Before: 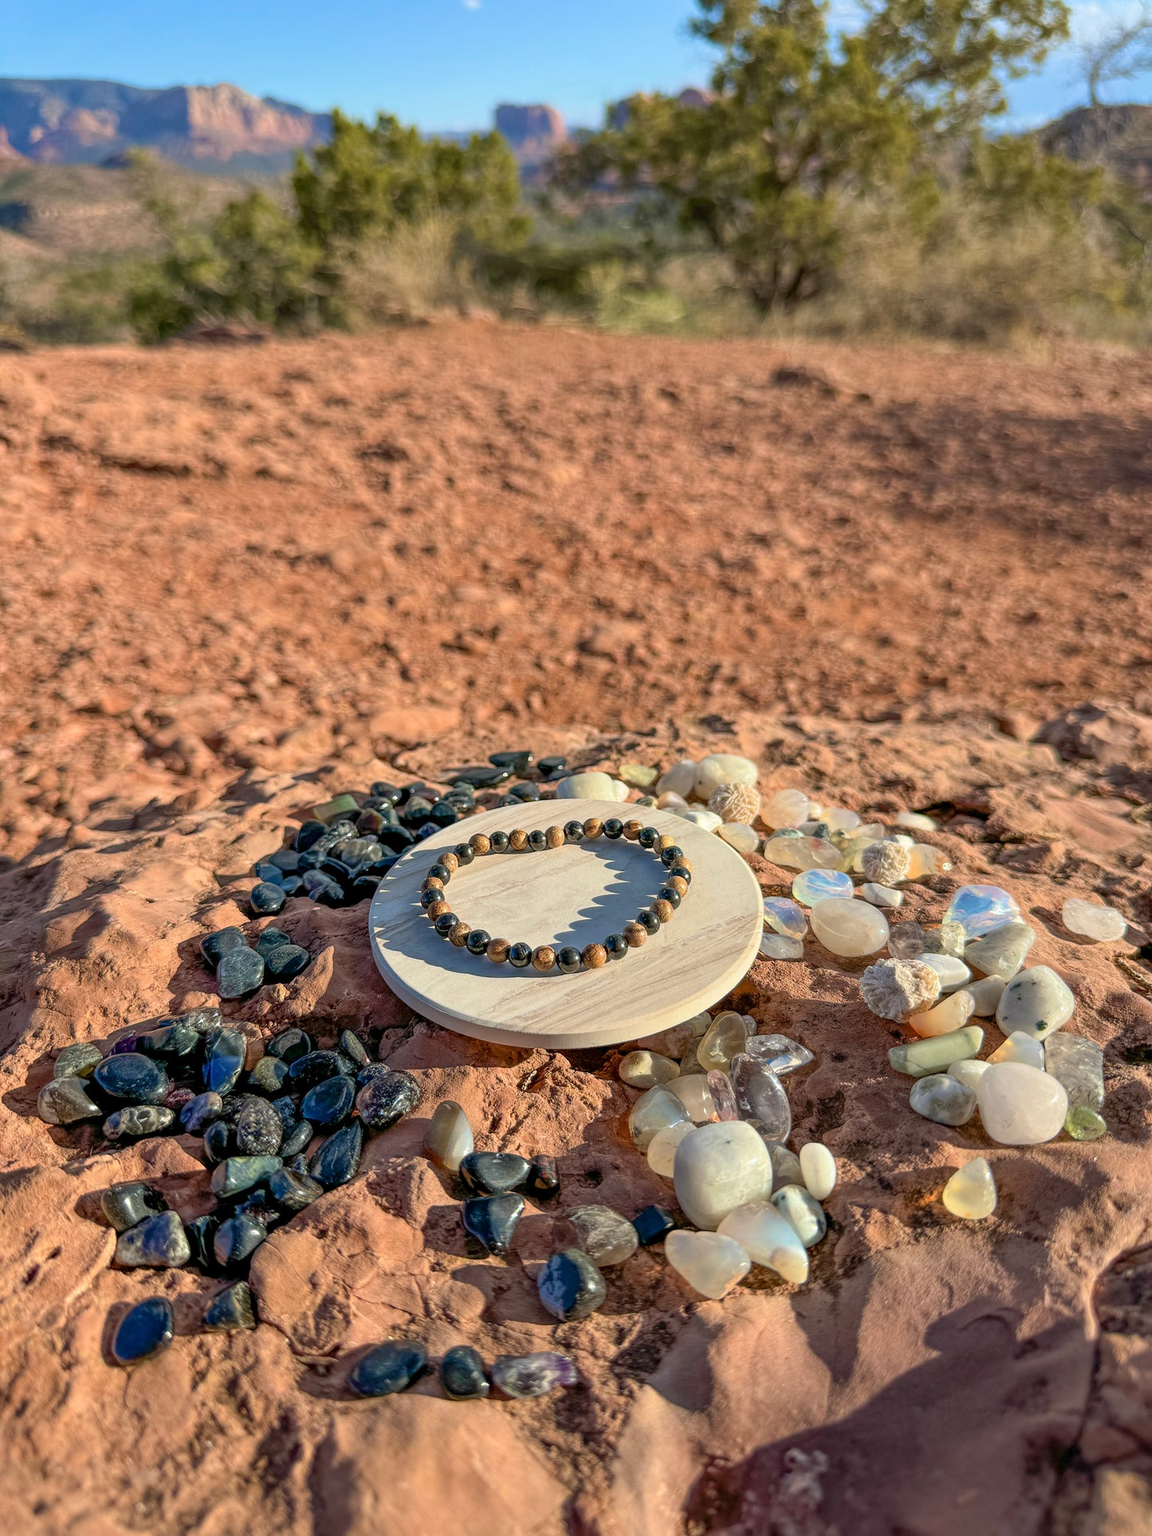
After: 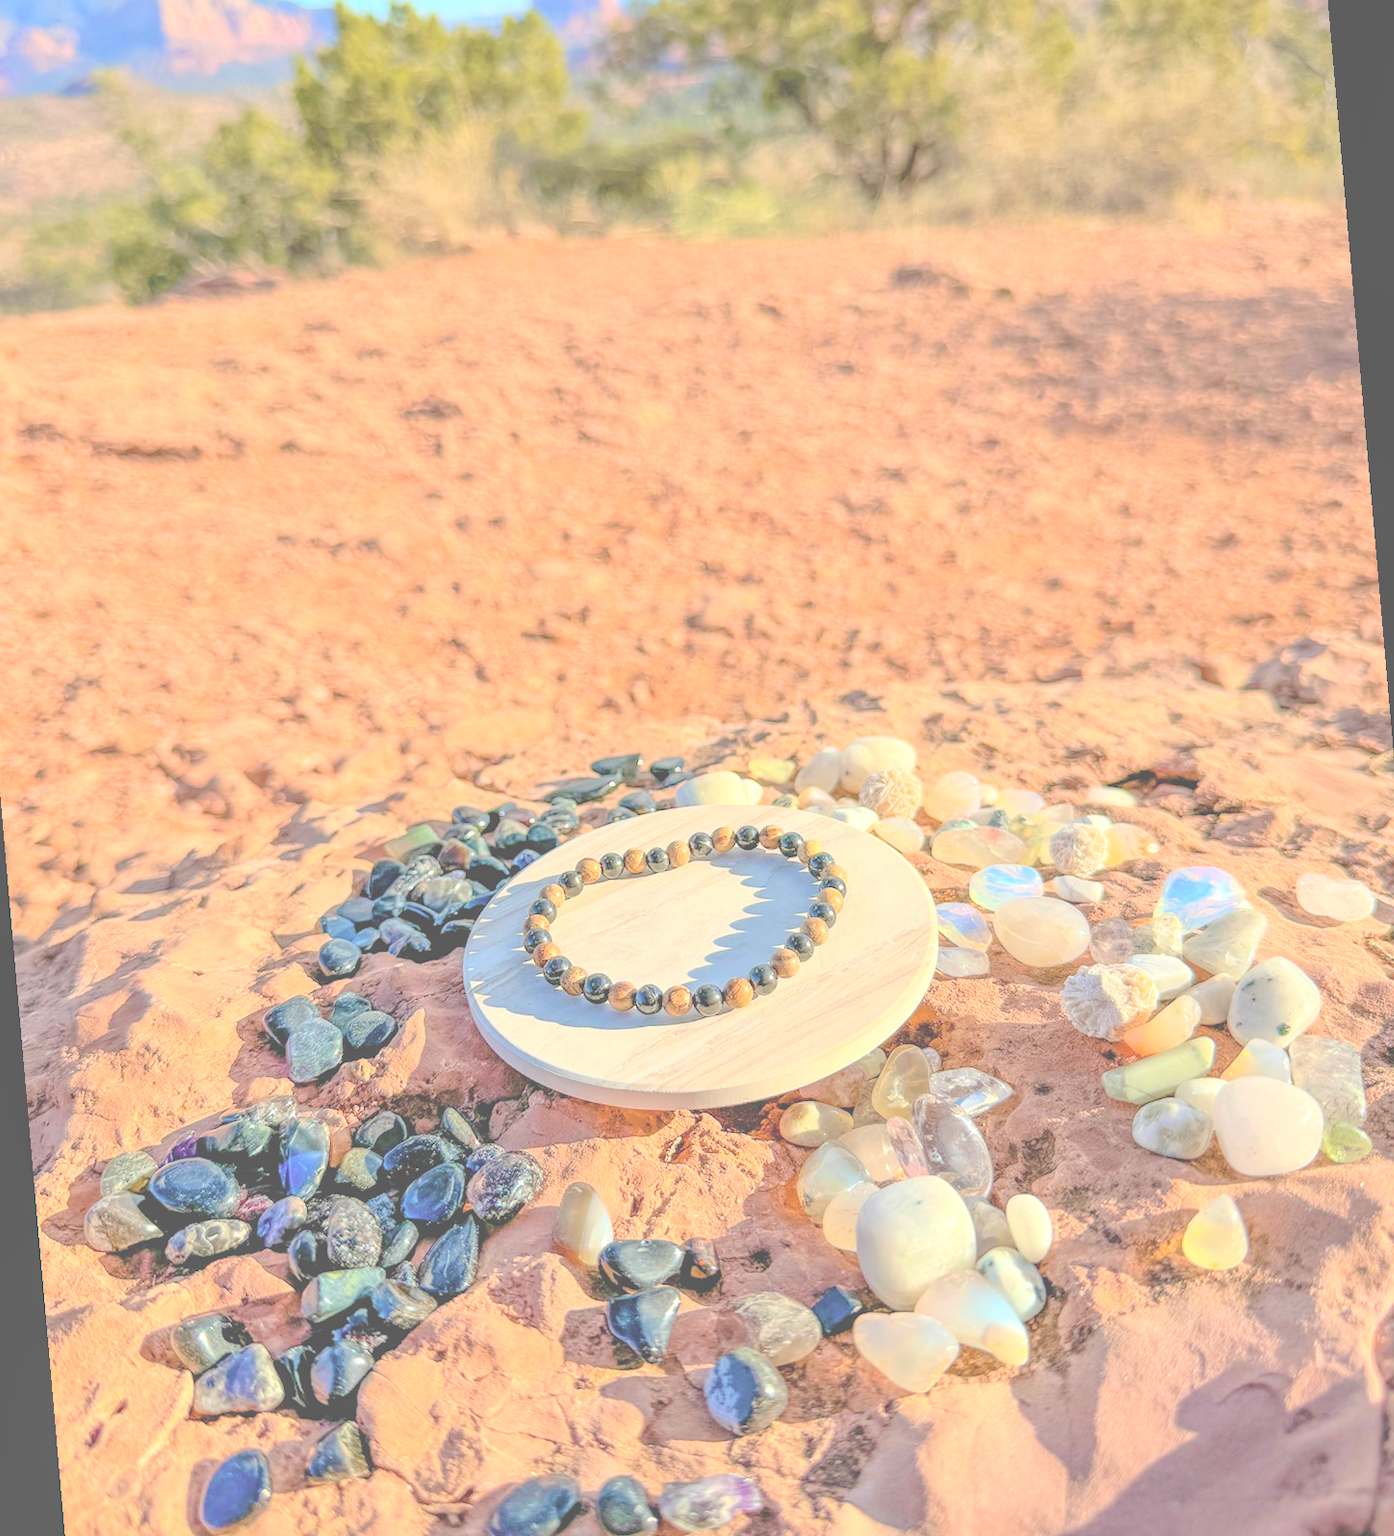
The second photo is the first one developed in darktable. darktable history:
rotate and perspective: rotation -5°, crop left 0.05, crop right 0.952, crop top 0.11, crop bottom 0.89
local contrast: on, module defaults
exposure: black level correction 0.001, exposure 0.191 EV, compensate highlight preservation false
lowpass: radius 0.1, contrast 0.85, saturation 1.1, unbound 0
contrast brightness saturation: brightness 1
